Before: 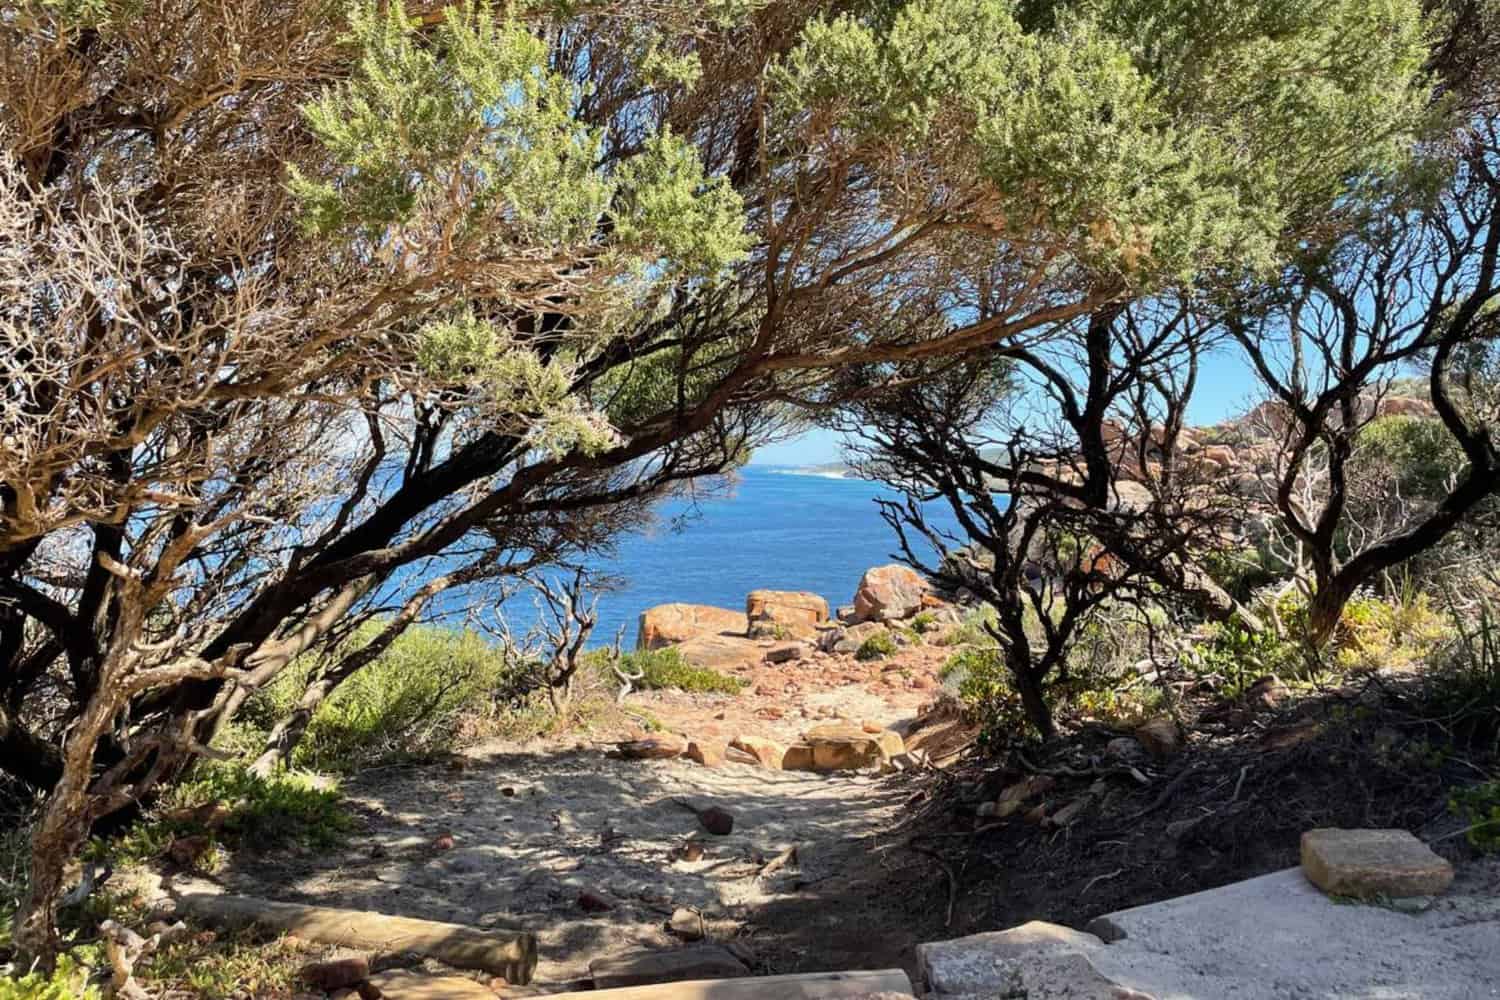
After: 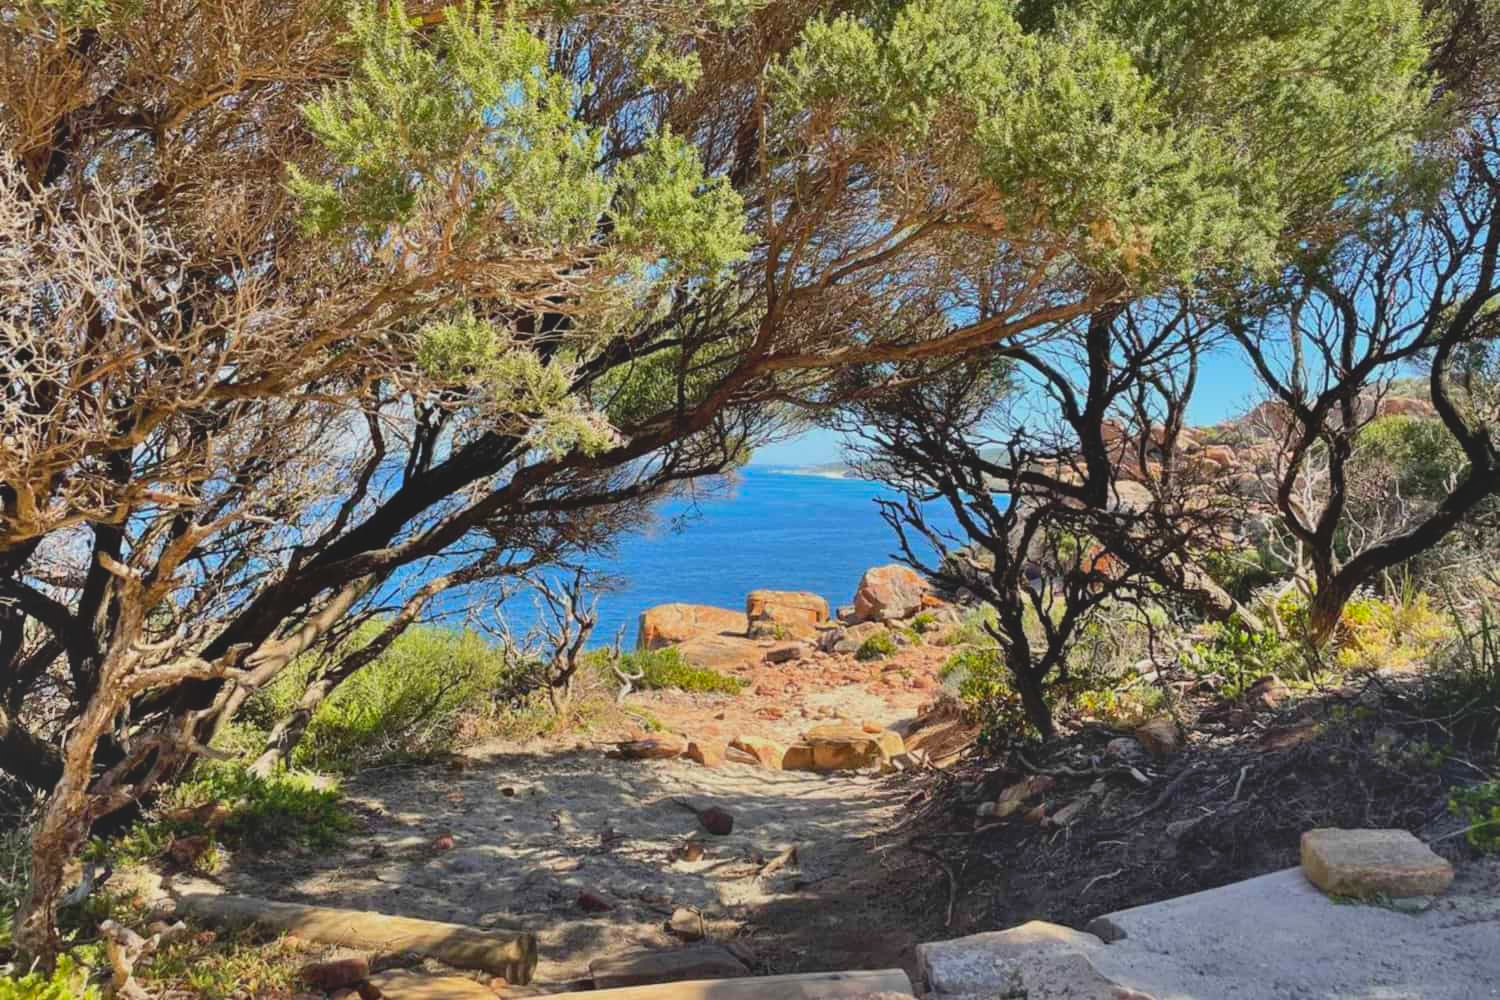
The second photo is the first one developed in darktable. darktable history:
contrast brightness saturation: contrast -0.195, saturation 0.188
shadows and highlights: shadows 73.73, highlights -60.73, soften with gaussian
